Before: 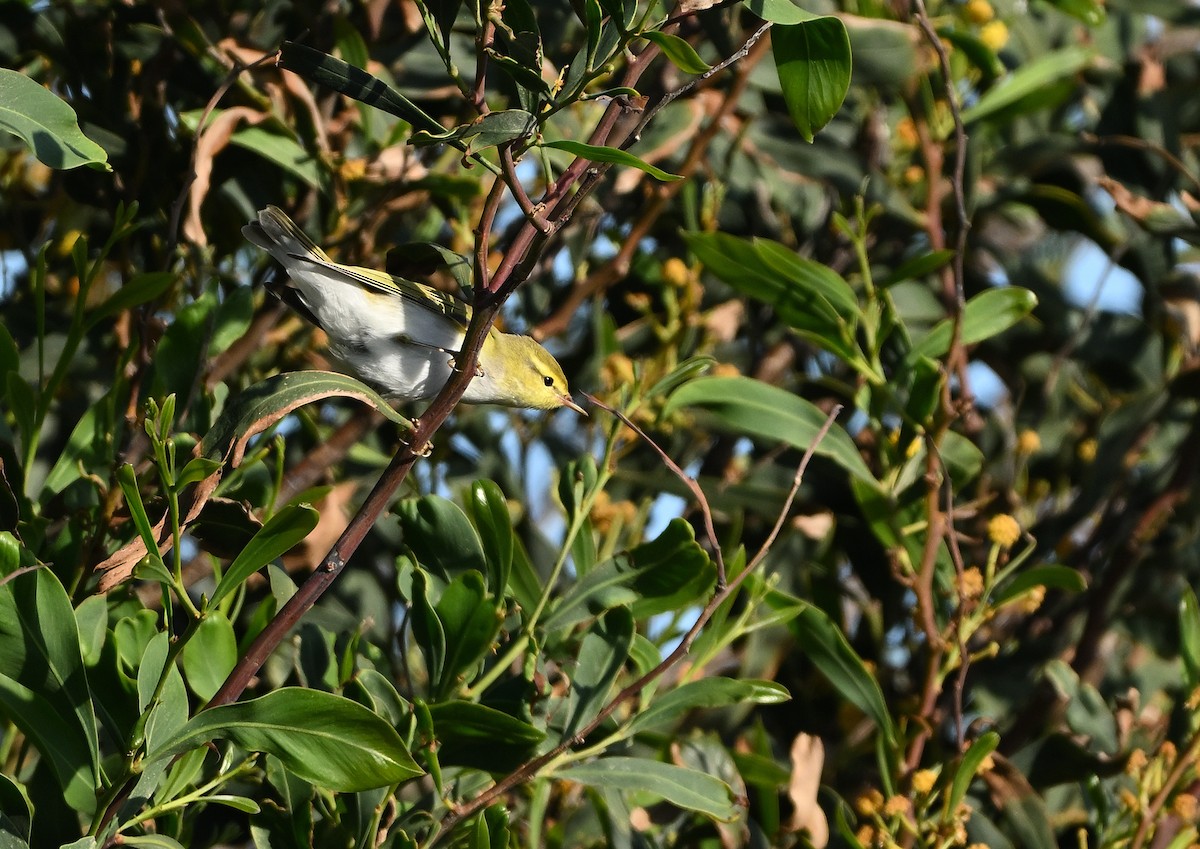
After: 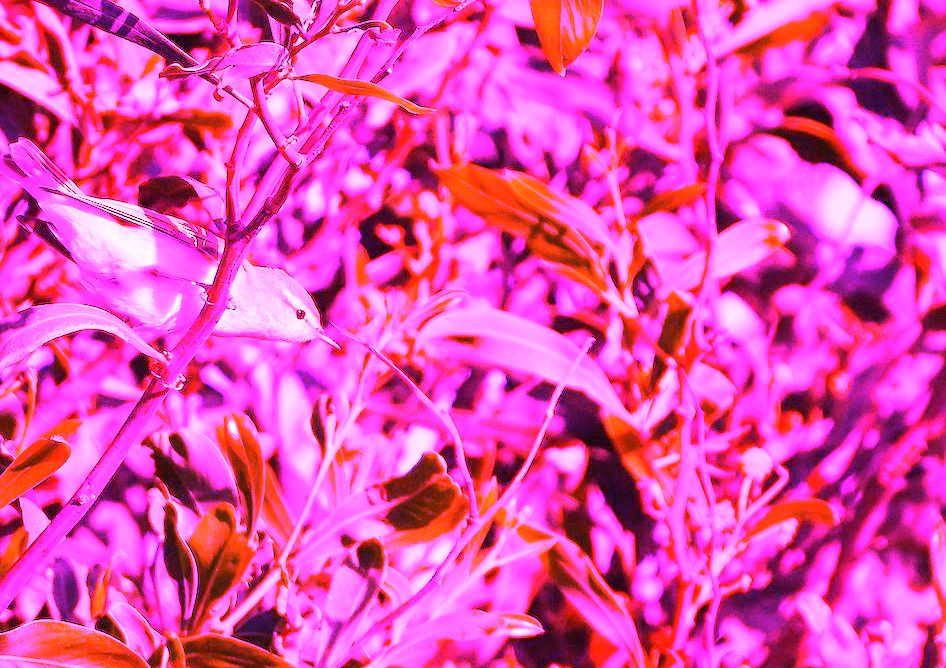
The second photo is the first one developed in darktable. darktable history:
white balance: red 8, blue 8
crop and rotate: left 20.74%, top 7.912%, right 0.375%, bottom 13.378%
